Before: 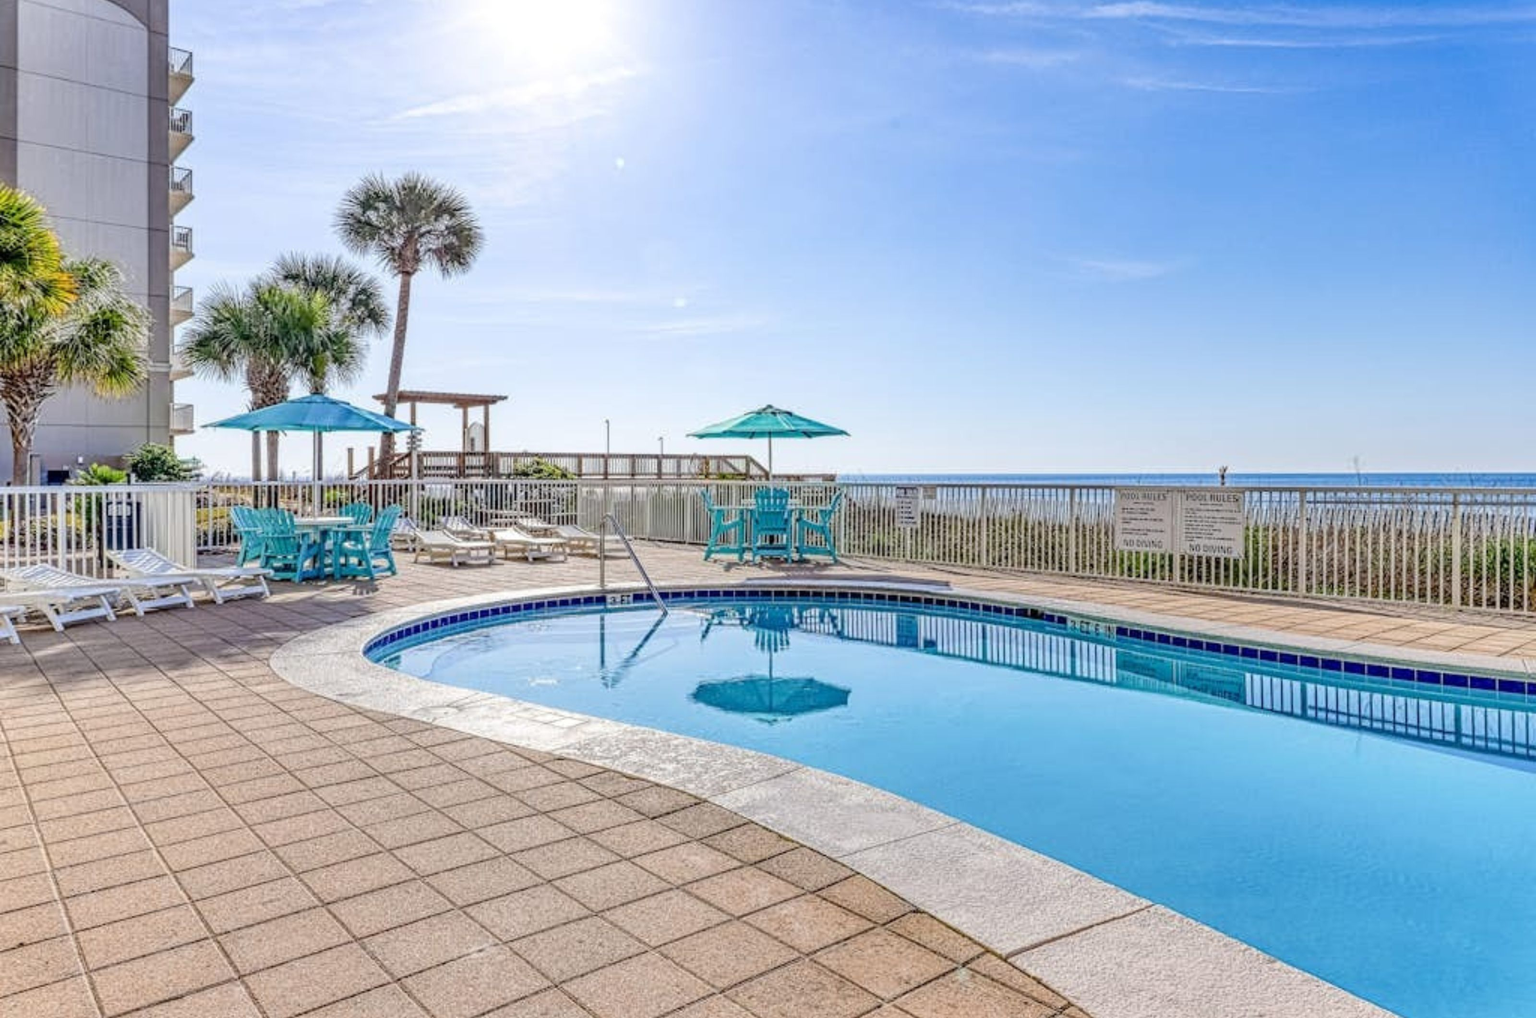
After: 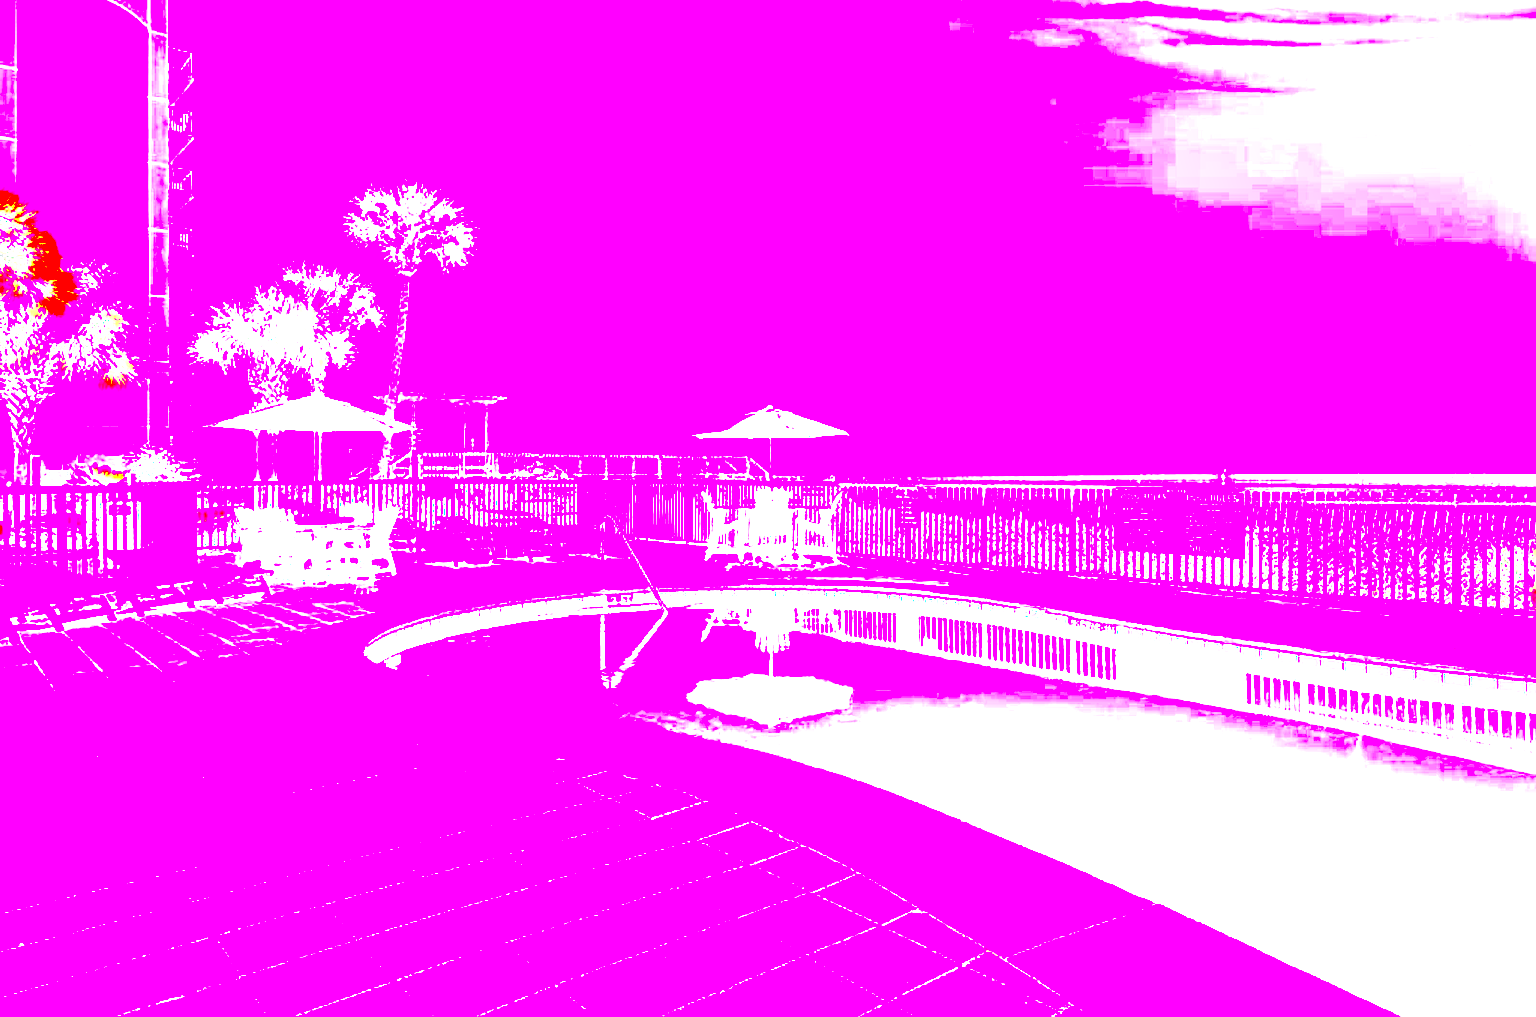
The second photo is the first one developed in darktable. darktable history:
local contrast: on, module defaults
white balance: red 4.26, blue 1.802
contrast brightness saturation: brightness 0.15
exposure: black level correction 0, exposure 4 EV, compensate exposure bias true, compensate highlight preservation false
